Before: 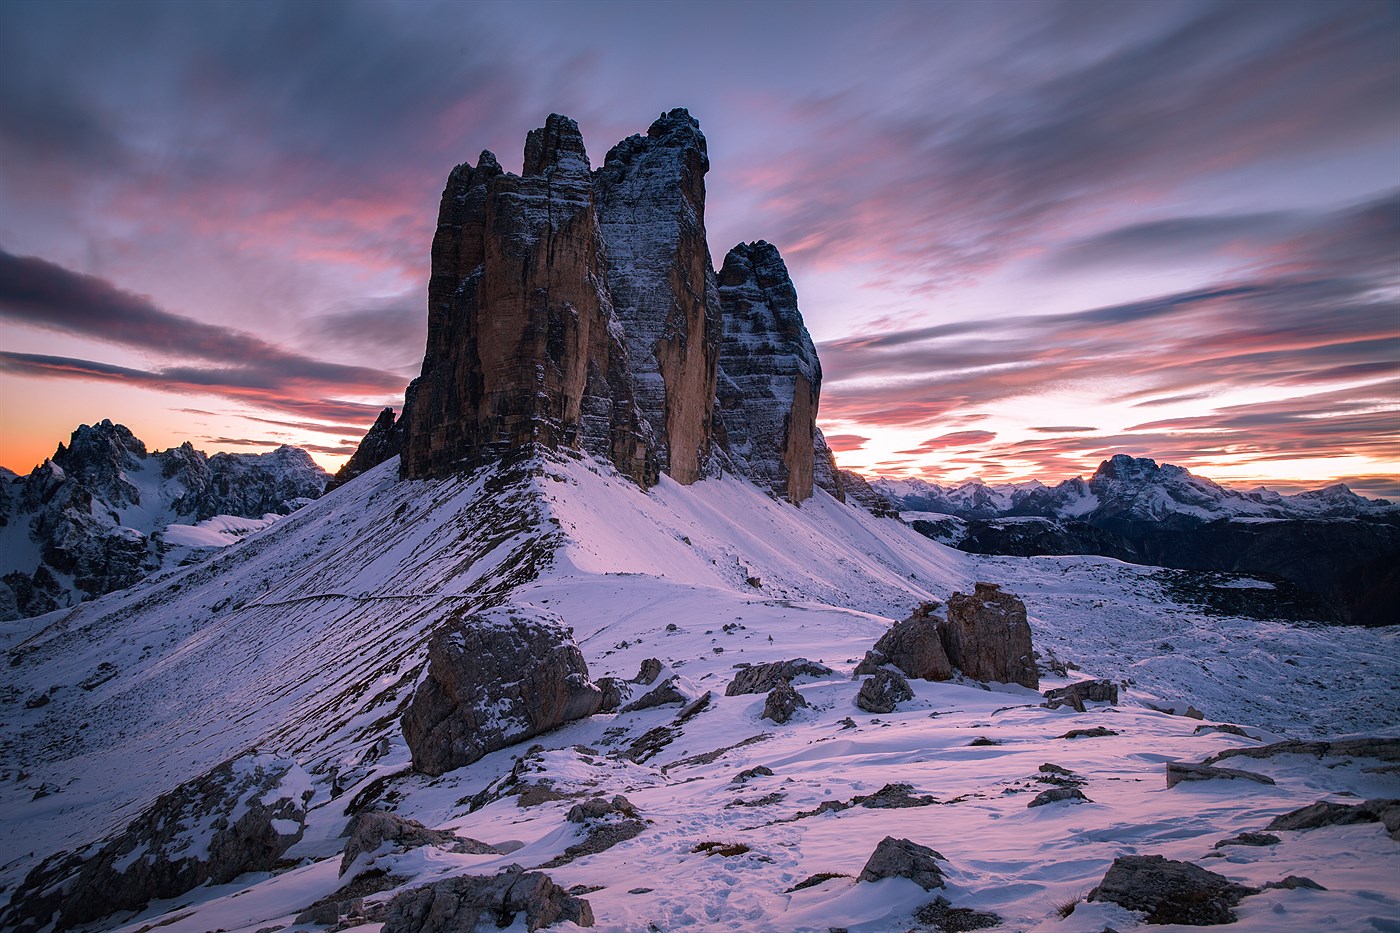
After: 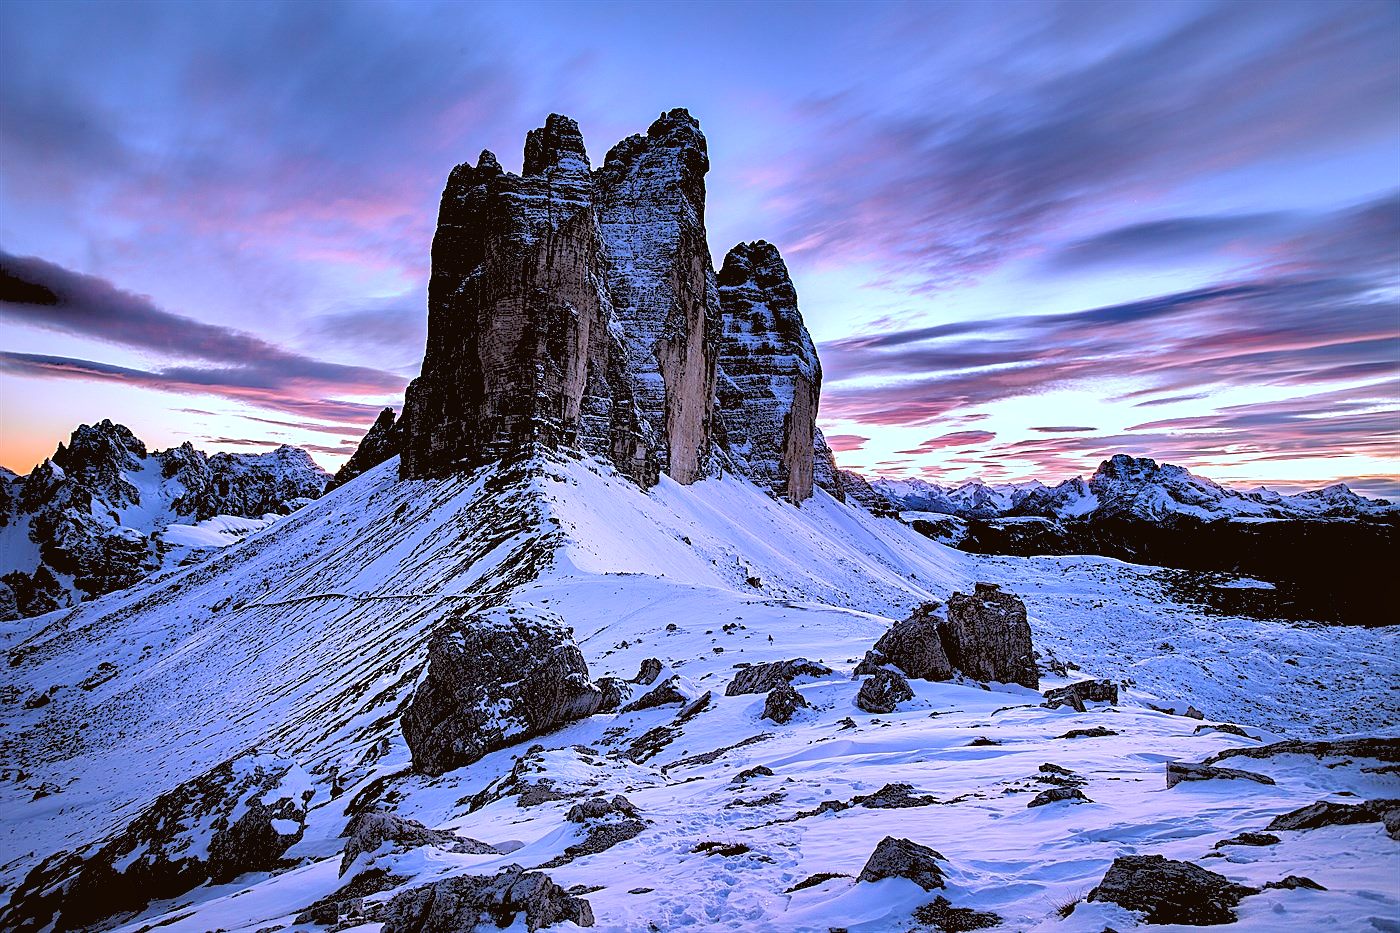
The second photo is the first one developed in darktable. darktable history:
rgb levels: levels [[0.027, 0.429, 0.996], [0, 0.5, 1], [0, 0.5, 1]]
white balance: red 0.871, blue 1.249
color correction: highlights a* -4.98, highlights b* -3.76, shadows a* 3.83, shadows b* 4.08
sharpen: on, module defaults
exposure: black level correction -0.002, exposure 0.54 EV, compensate highlight preservation false
shadows and highlights: shadows 24.5, highlights -78.15, soften with gaussian
contrast equalizer: octaves 7, y [[0.6 ×6], [0.55 ×6], [0 ×6], [0 ×6], [0 ×6]], mix 0.35
contrast brightness saturation: contrast -0.08, brightness -0.04, saturation -0.11
